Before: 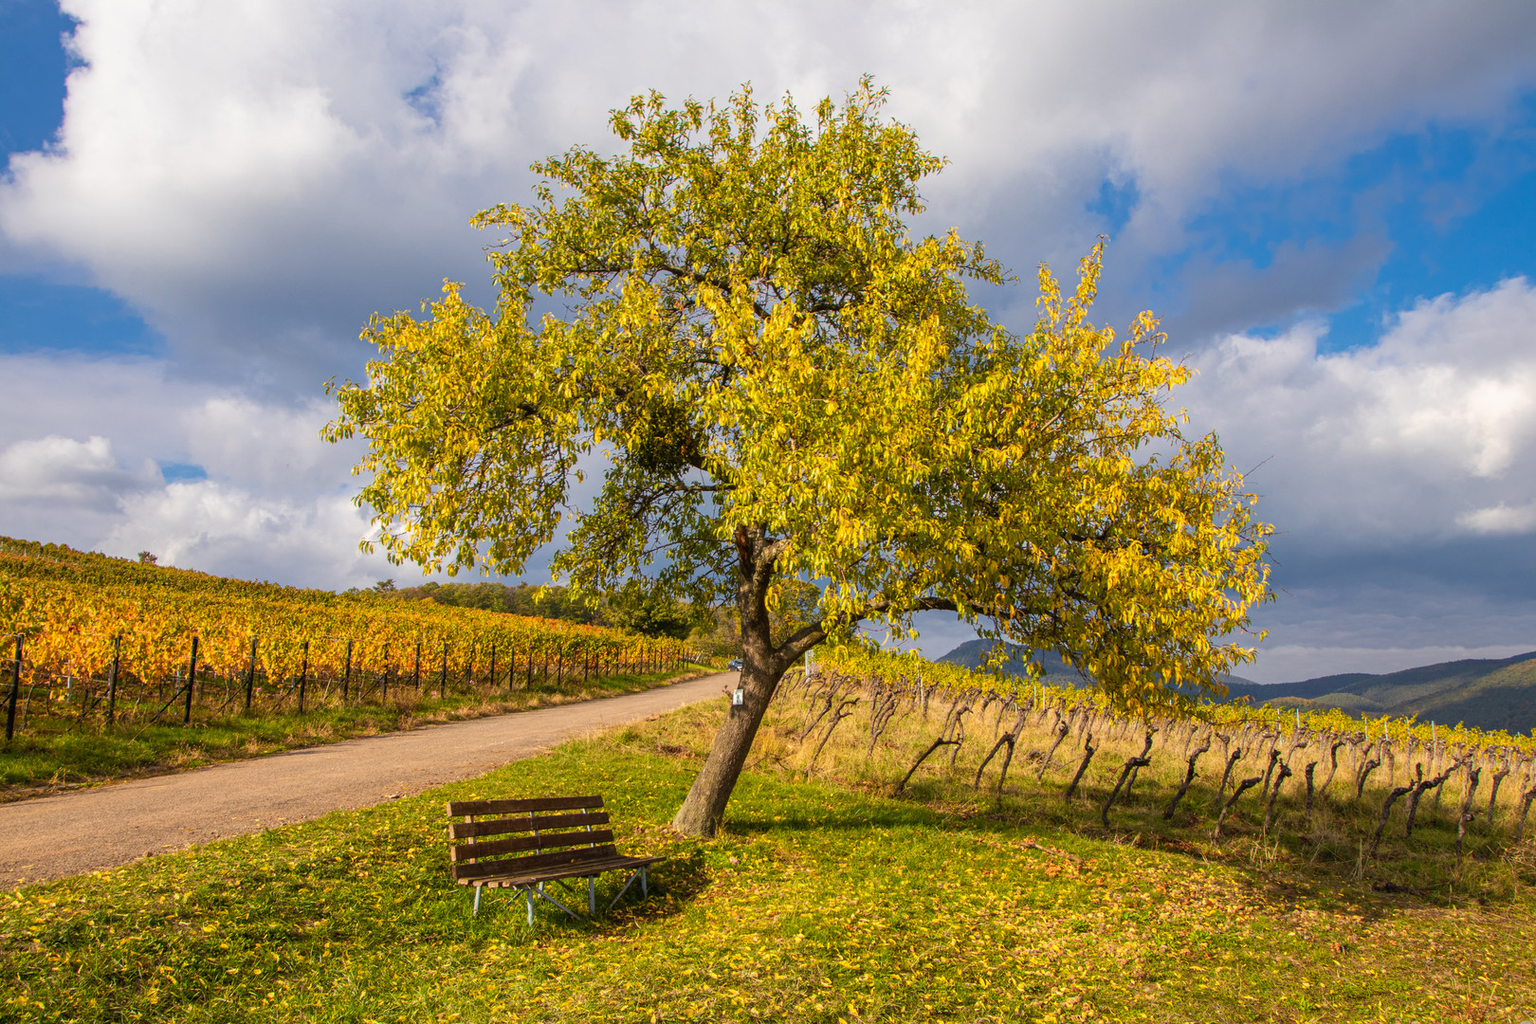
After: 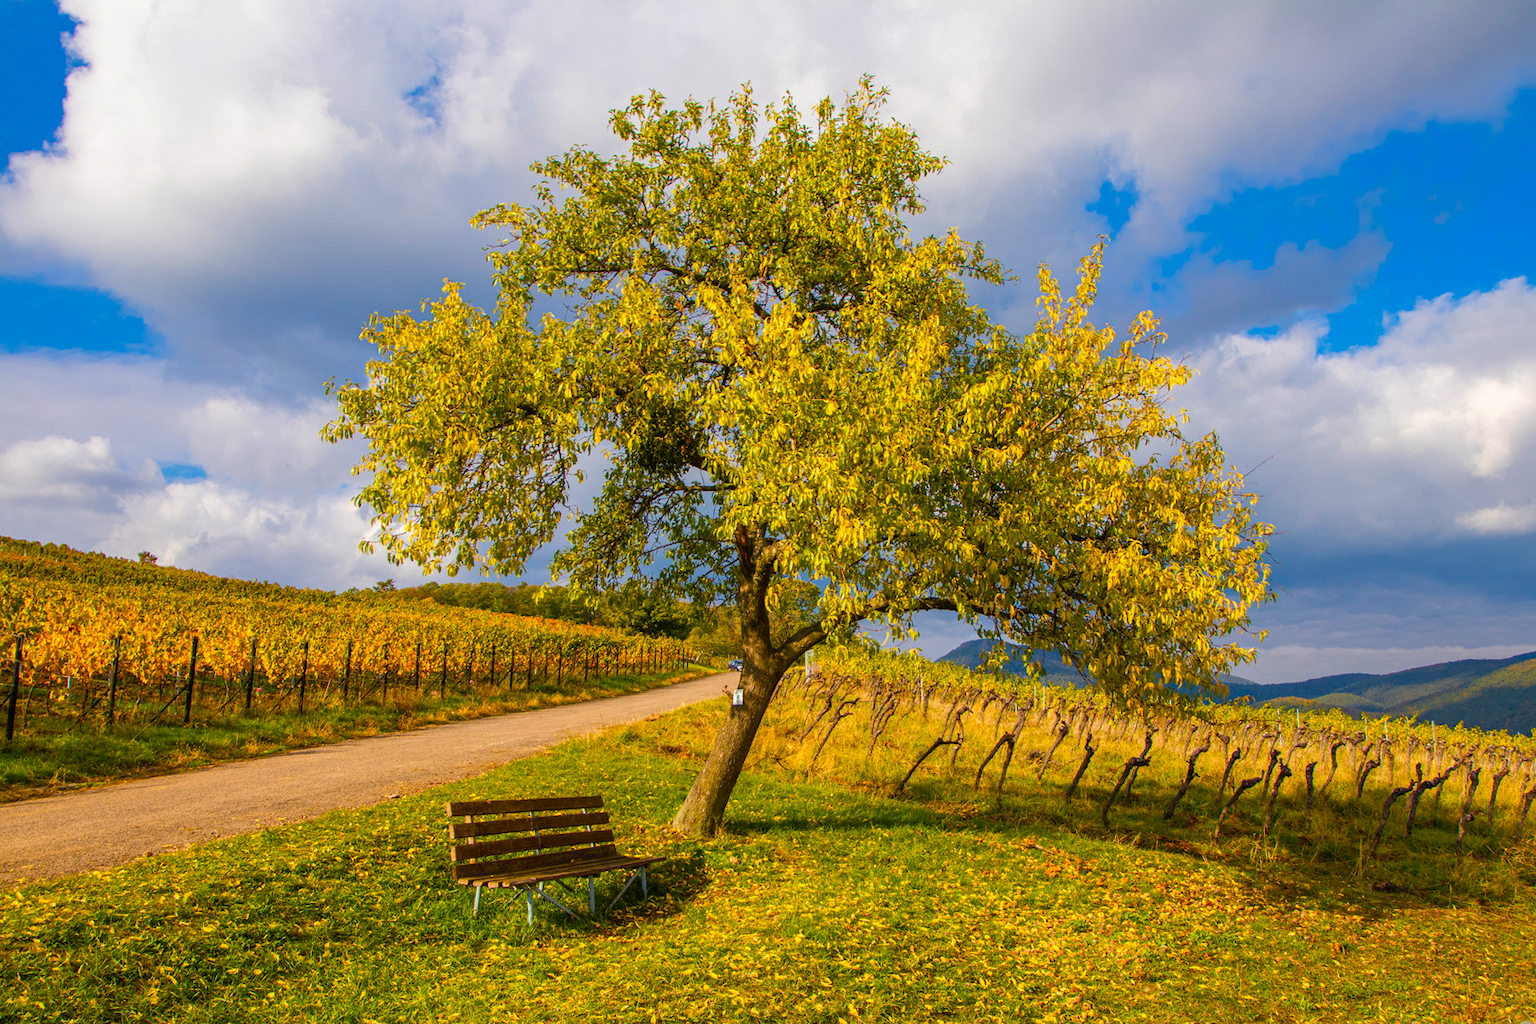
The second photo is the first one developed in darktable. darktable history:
color balance rgb: shadows lift › chroma 2.039%, shadows lift › hue 217.74°, linear chroma grading › shadows -8.473%, linear chroma grading › global chroma 9.972%, perceptual saturation grading › global saturation 35.18%, perceptual saturation grading › highlights -29.814%, perceptual saturation grading › shadows 36.047%, global vibrance 20%
